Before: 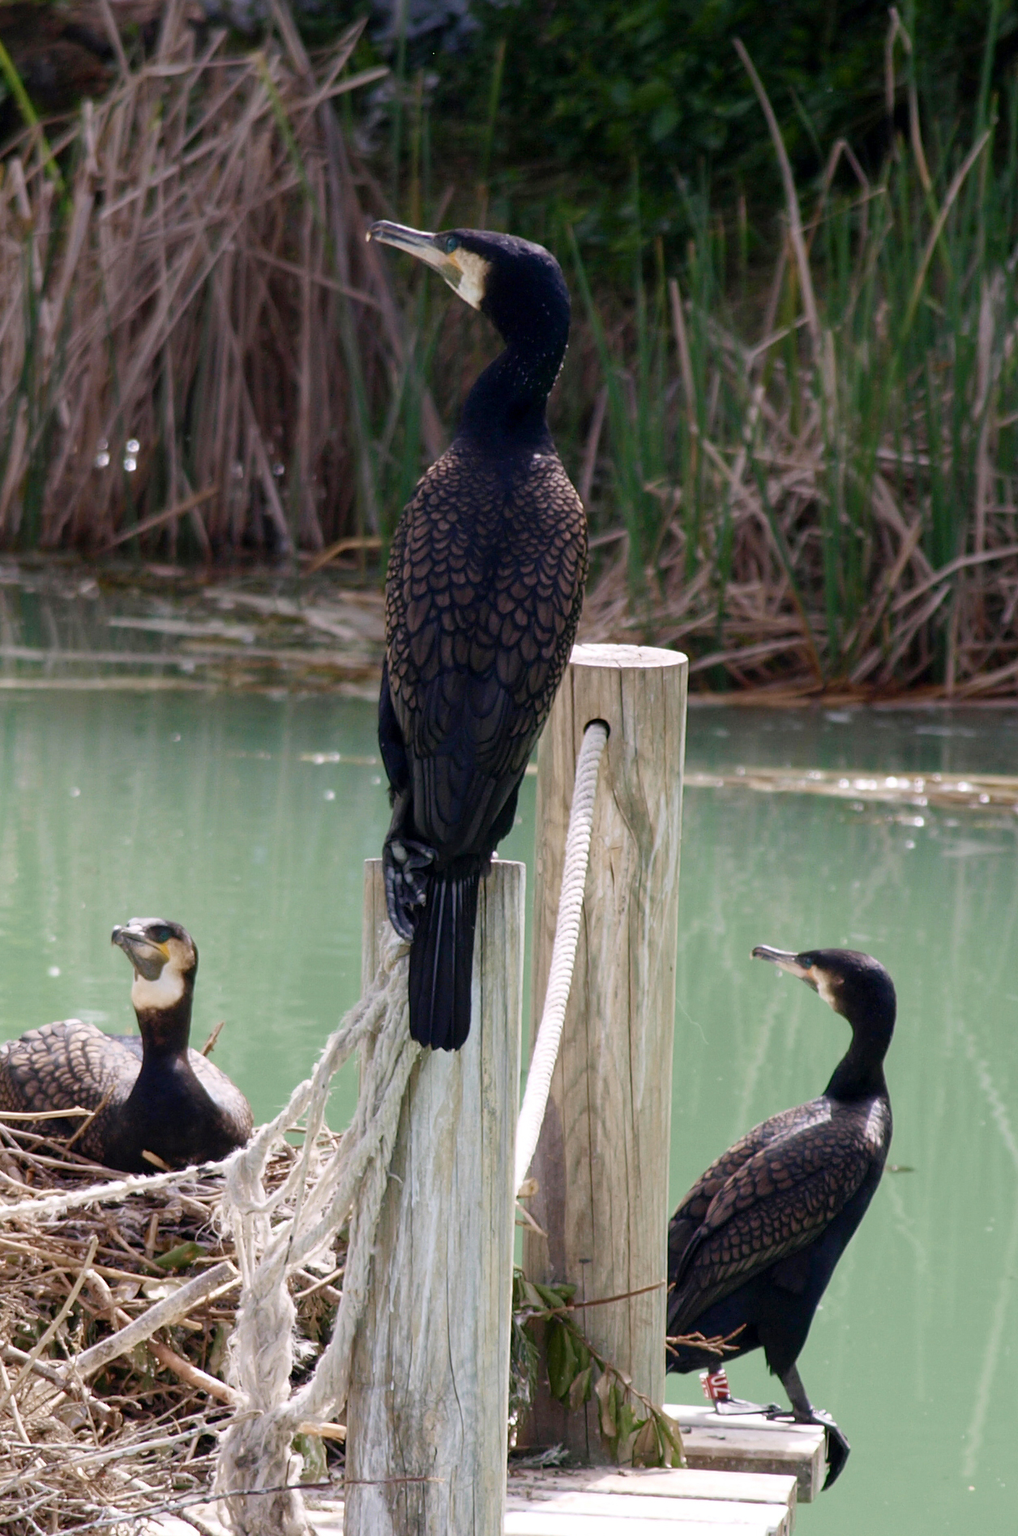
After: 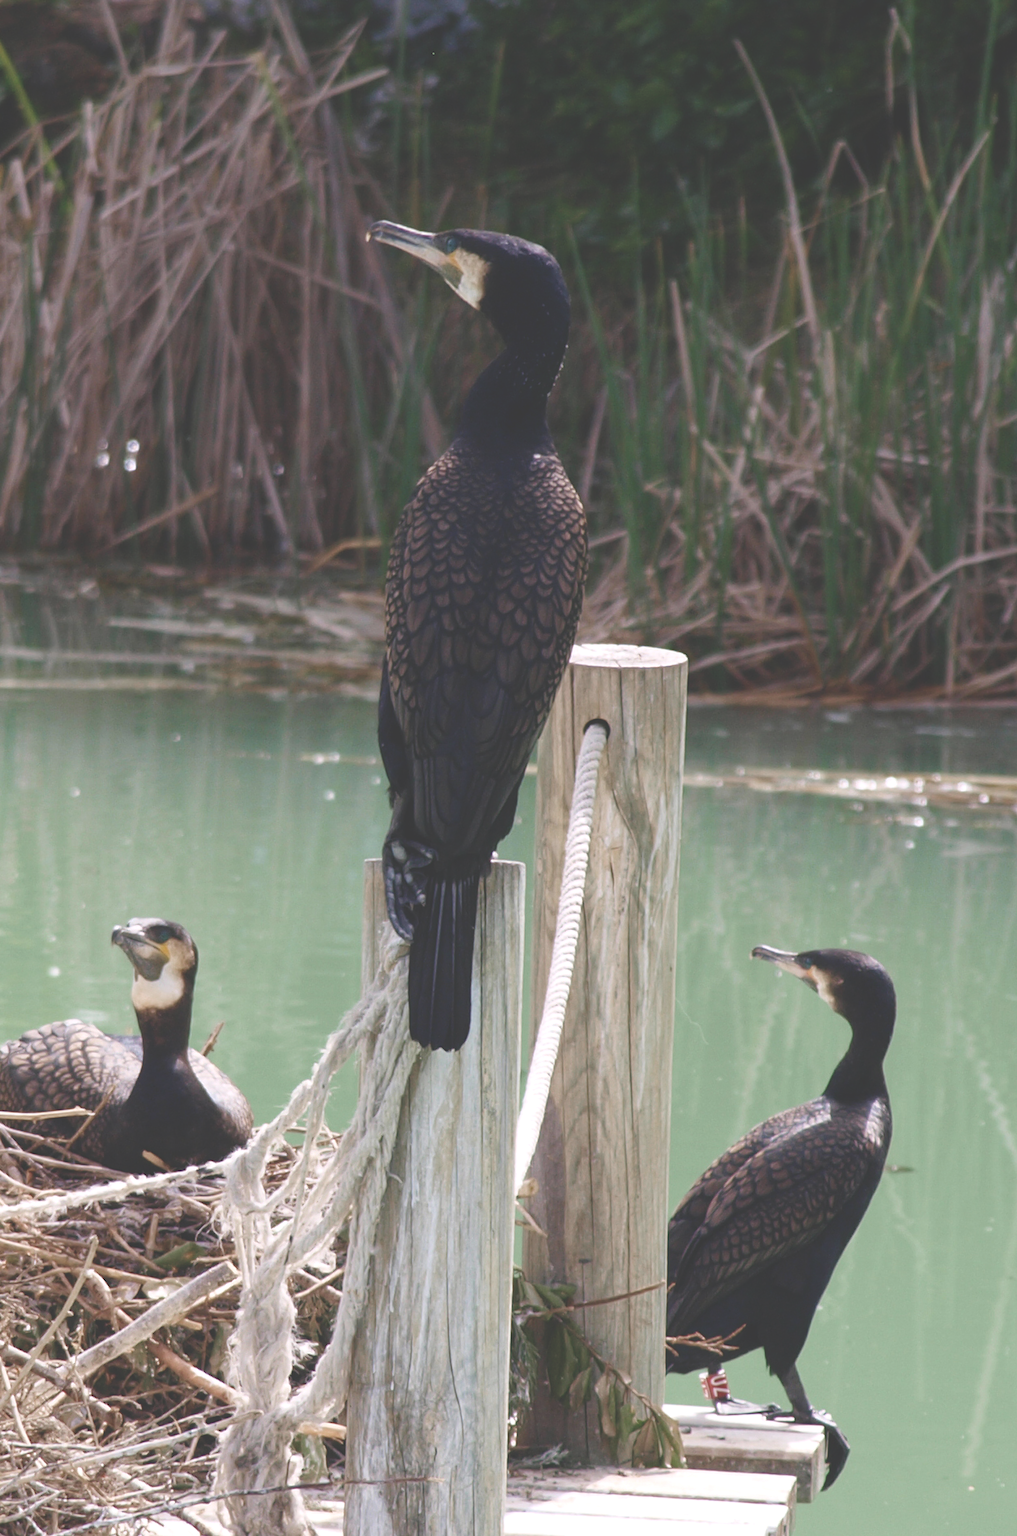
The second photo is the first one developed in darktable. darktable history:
exposure: black level correction -0.042, exposure 0.059 EV, compensate highlight preservation false
color zones: curves: ch0 [(0, 0.5) (0.143, 0.5) (0.286, 0.456) (0.429, 0.5) (0.571, 0.5) (0.714, 0.5) (0.857, 0.5) (1, 0.5)]; ch1 [(0, 0.5) (0.143, 0.5) (0.286, 0.422) (0.429, 0.5) (0.571, 0.5) (0.714, 0.5) (0.857, 0.5) (1, 0.5)]
